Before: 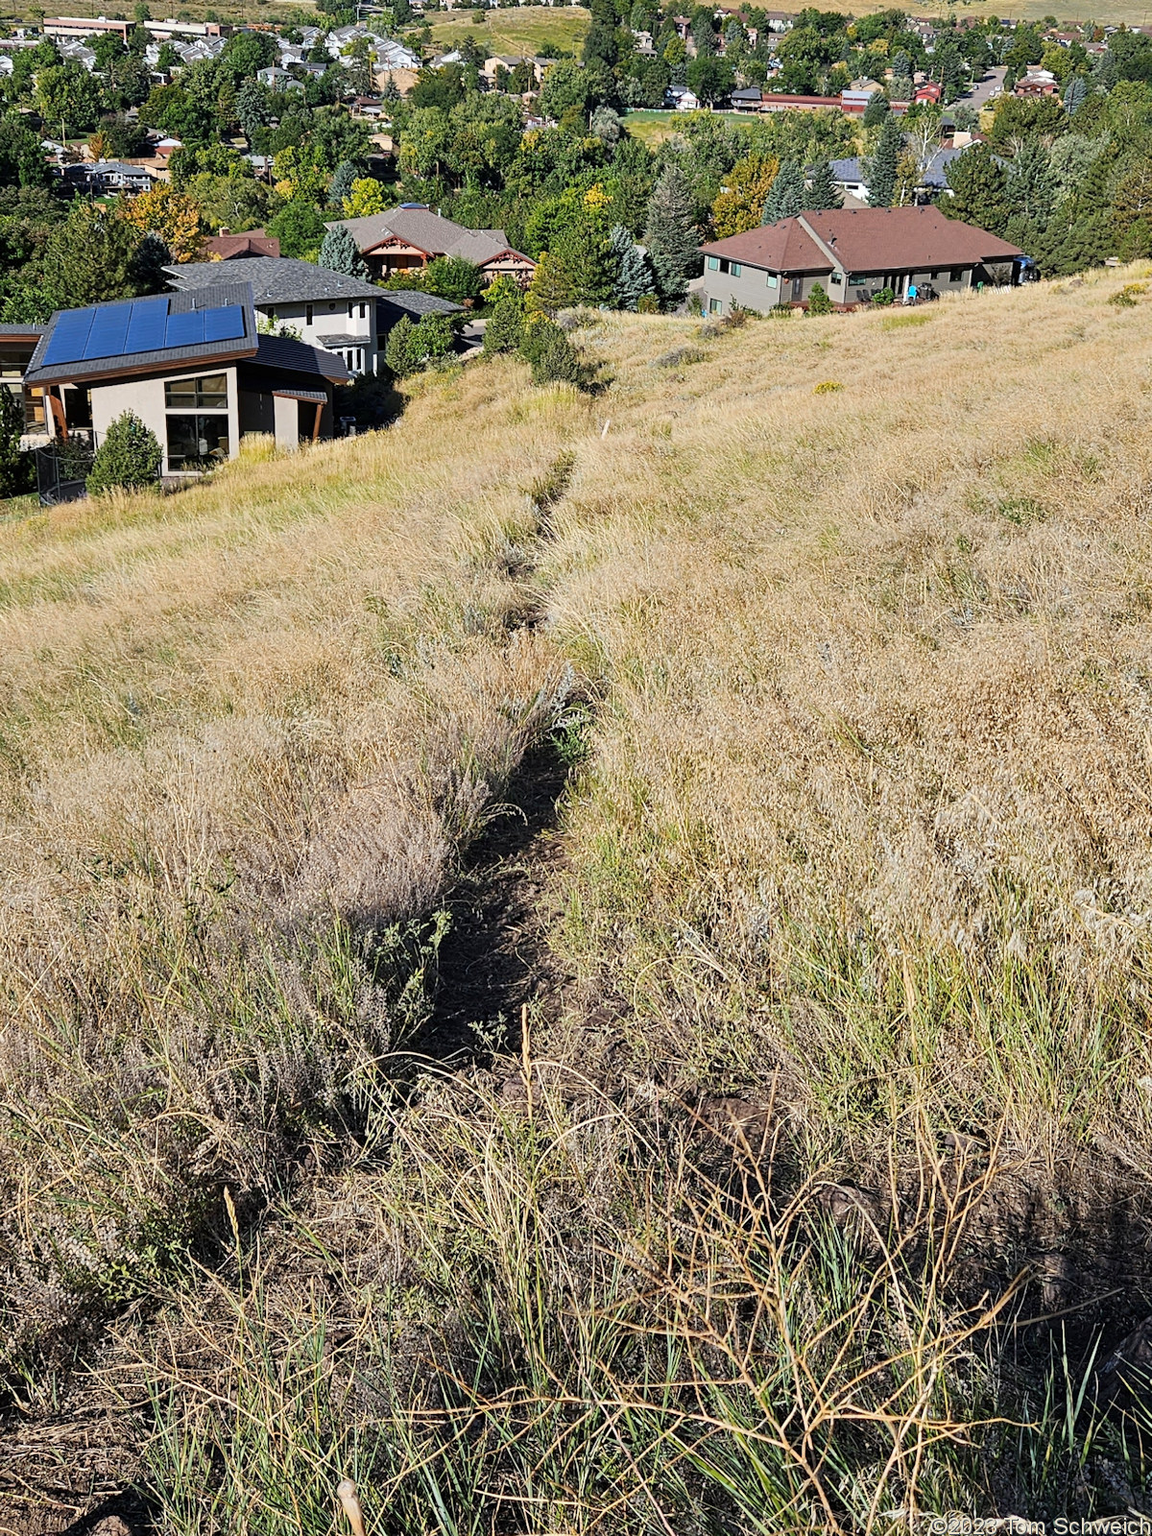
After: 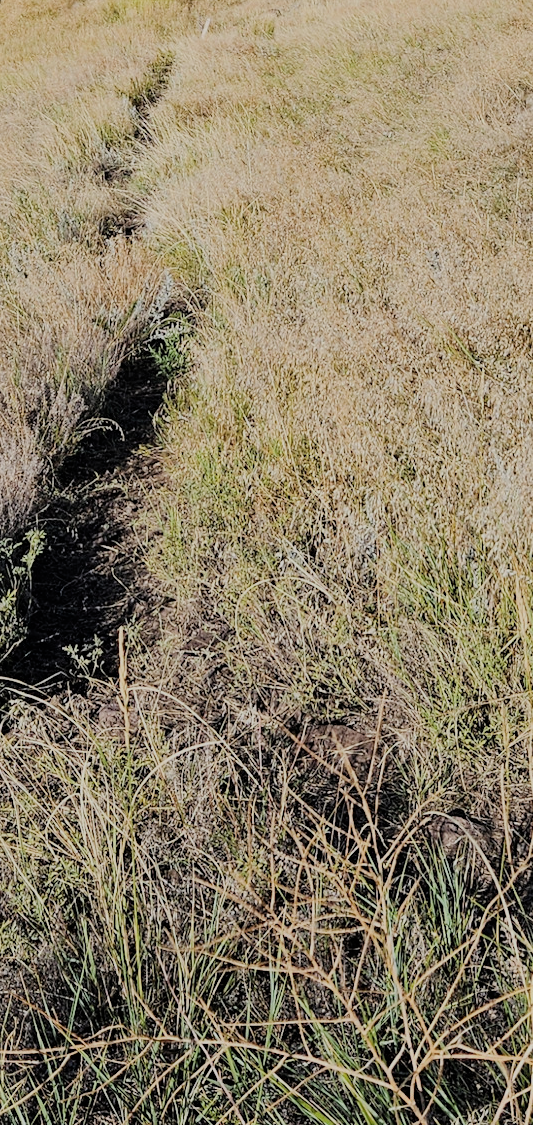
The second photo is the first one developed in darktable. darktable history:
contrast brightness saturation: saturation -0.05
crop: left 35.432%, top 26.233%, right 20.145%, bottom 3.432%
filmic rgb: black relative exposure -8.54 EV, white relative exposure 5.52 EV, hardness 3.39, contrast 1.016
